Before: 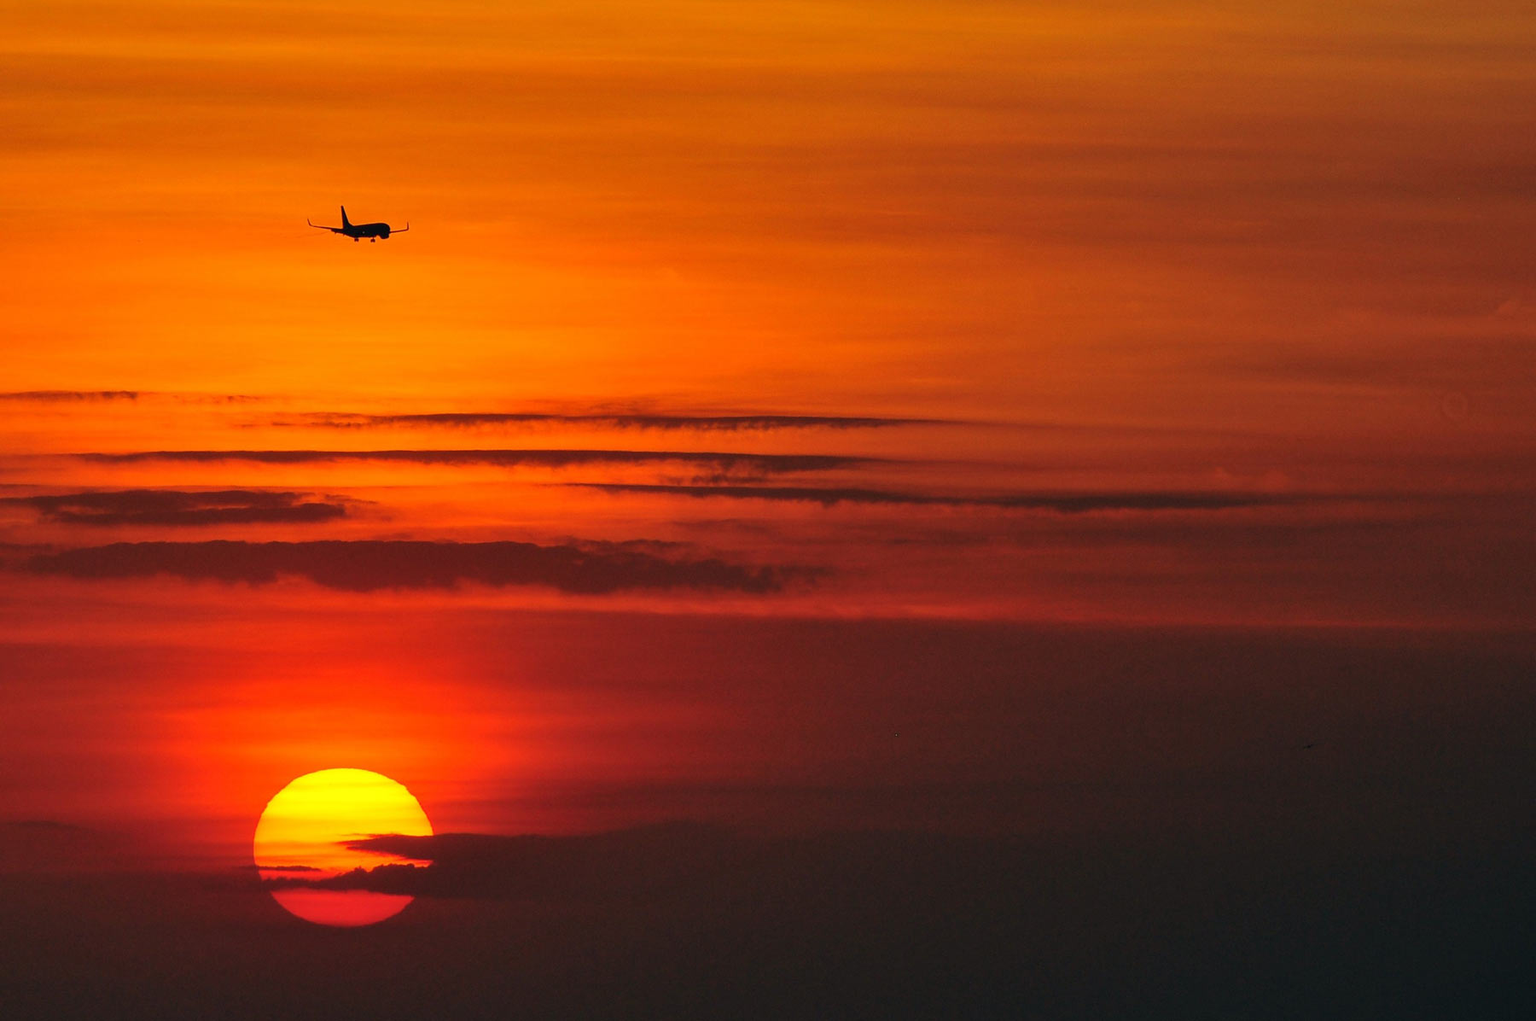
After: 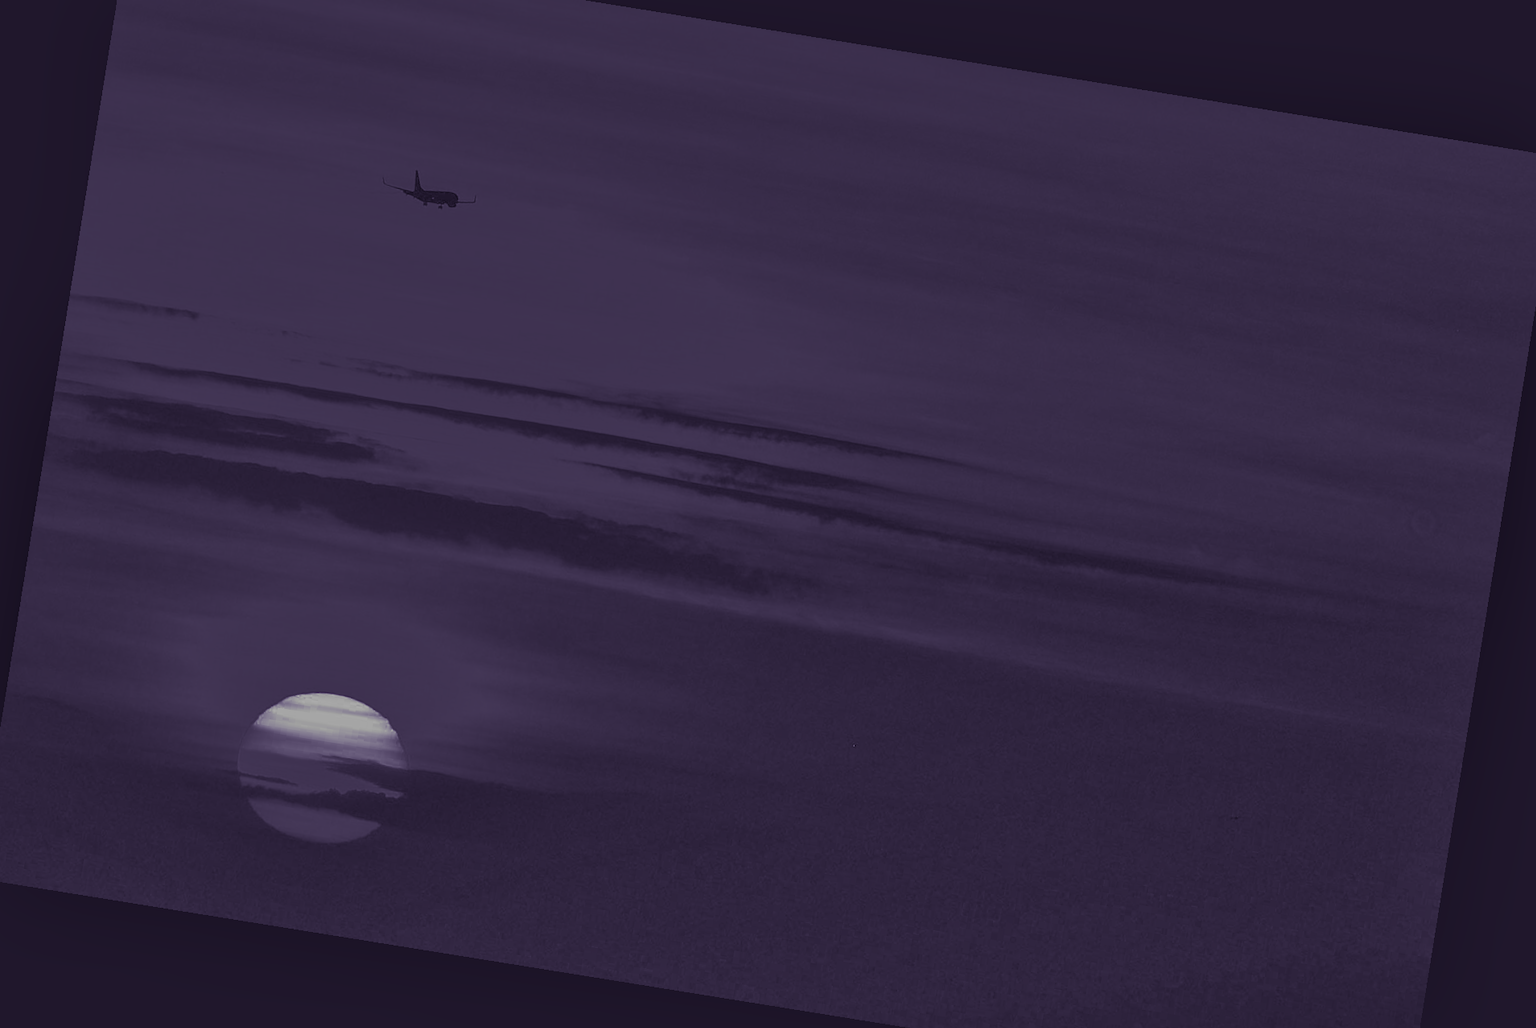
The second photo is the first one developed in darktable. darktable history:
crop: left 1.507%, top 6.147%, right 1.379%, bottom 6.637%
color zones: curves: ch0 [(0.002, 0.429) (0.121, 0.212) (0.198, 0.113) (0.276, 0.344) (0.331, 0.541) (0.41, 0.56) (0.482, 0.289) (0.619, 0.227) (0.721, 0.18) (0.821, 0.435) (0.928, 0.555) (1, 0.587)]; ch1 [(0, 0) (0.143, 0) (0.286, 0) (0.429, 0) (0.571, 0) (0.714, 0) (0.857, 0)]
rotate and perspective: rotation 9.12°, automatic cropping off
split-toning: shadows › hue 255.6°, shadows › saturation 0.66, highlights › hue 43.2°, highlights › saturation 0.68, balance -50.1
tone curve: curves: ch0 [(0, 0.137) (1, 1)], color space Lab, linked channels, preserve colors none
monochrome: a 16.06, b 15.48, size 1
local contrast: mode bilateral grid, contrast 20, coarseness 50, detail 150%, midtone range 0.2
